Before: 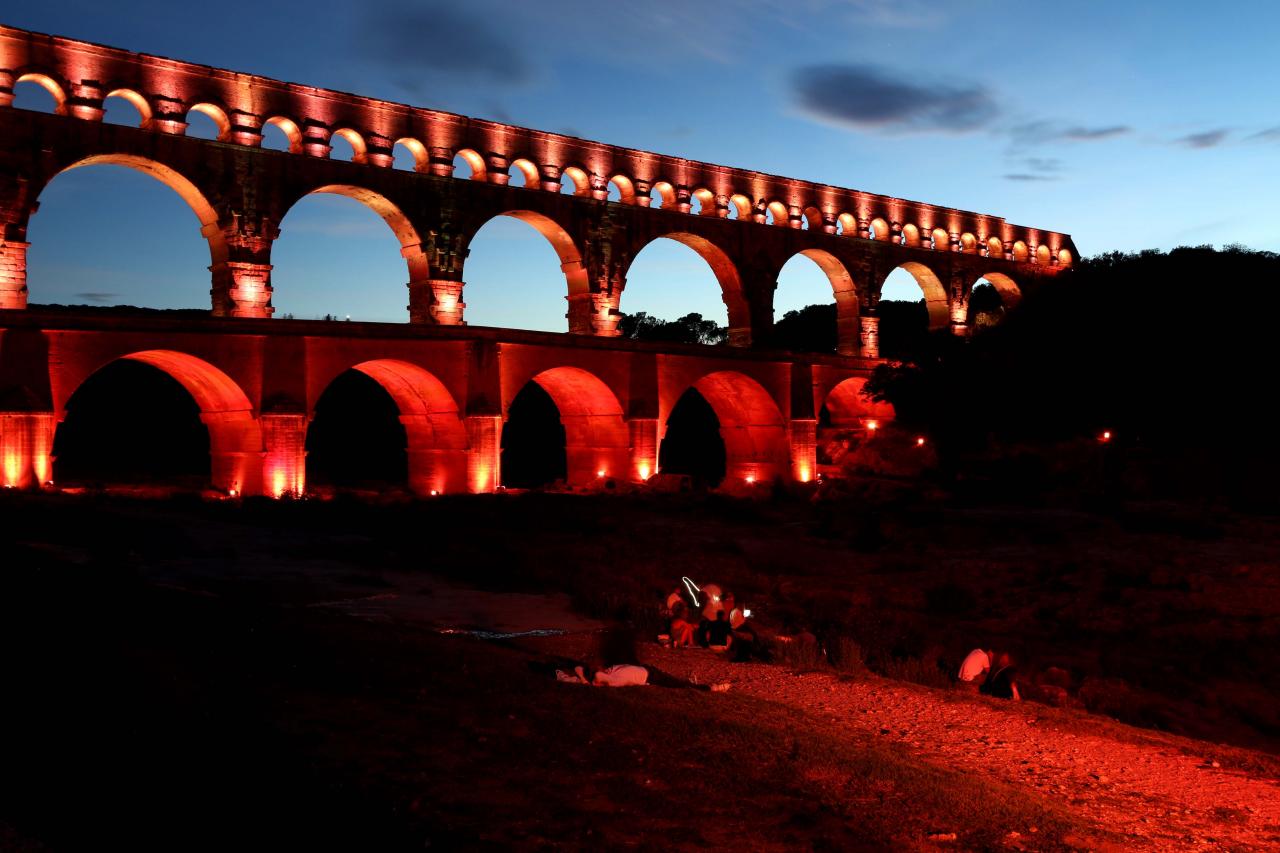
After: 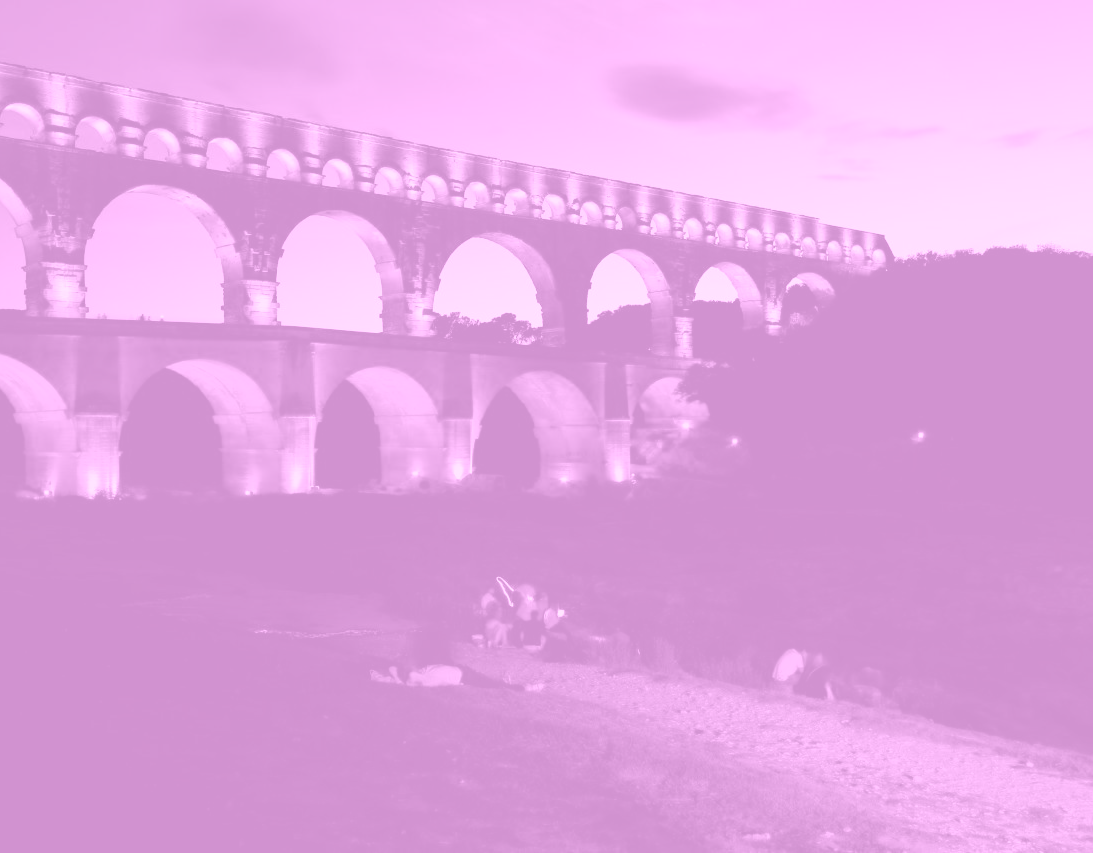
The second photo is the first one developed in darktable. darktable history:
colorize: hue 331.2°, saturation 75%, source mix 30.28%, lightness 70.52%, version 1
crop and rotate: left 14.584%
